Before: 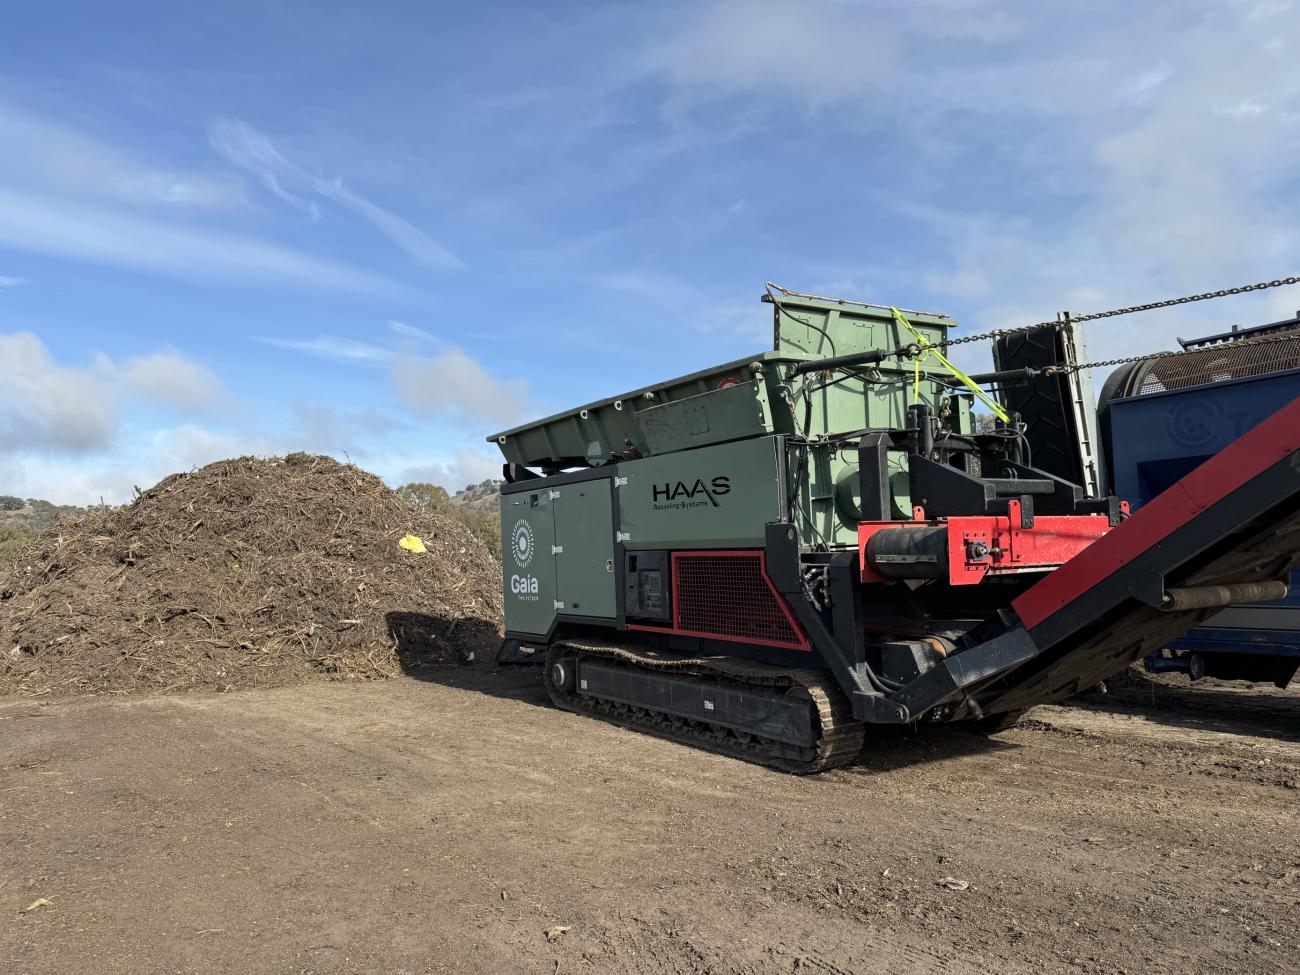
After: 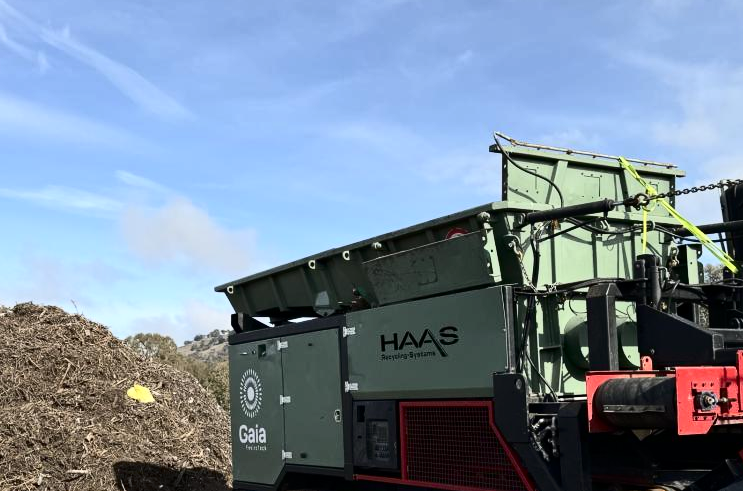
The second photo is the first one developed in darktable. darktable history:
tone equalizer: on, module defaults
crop: left 20.932%, top 15.471%, right 21.848%, bottom 34.081%
contrast brightness saturation: contrast 0.28
